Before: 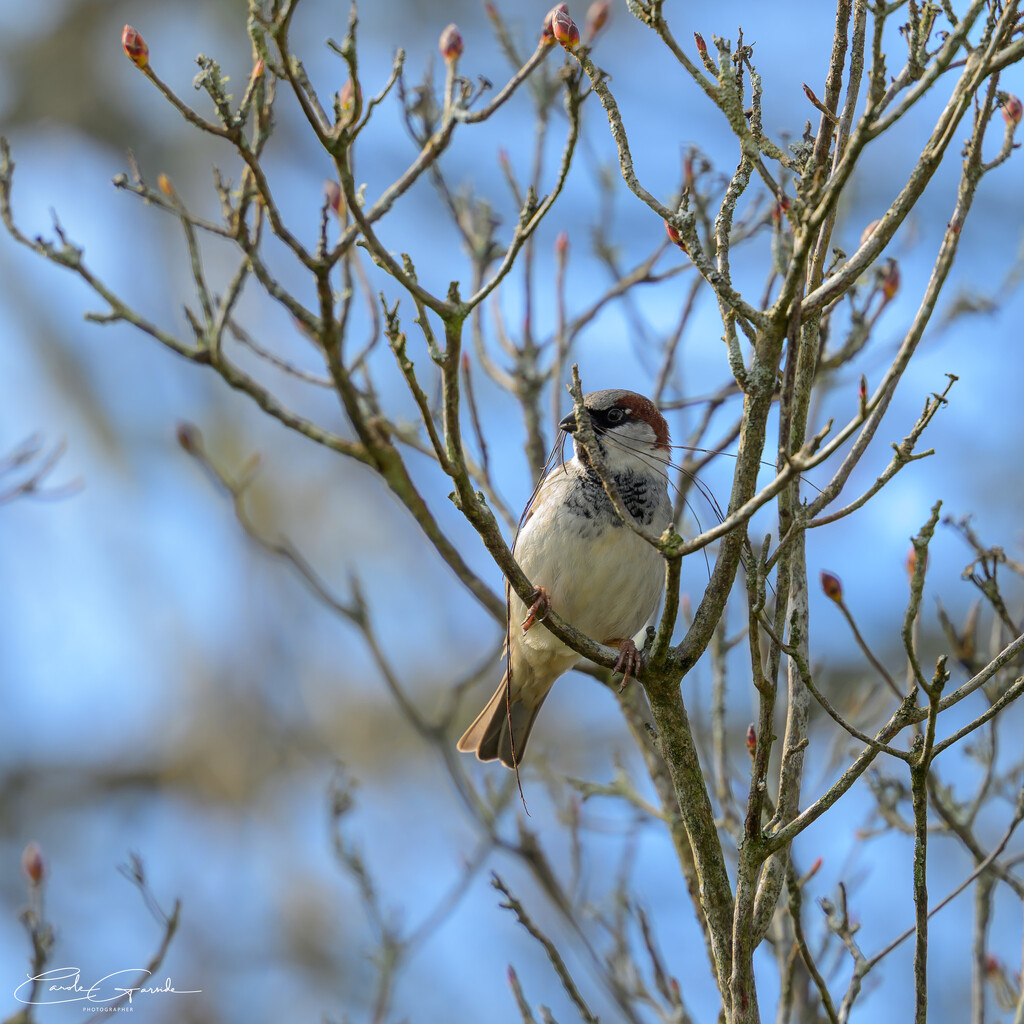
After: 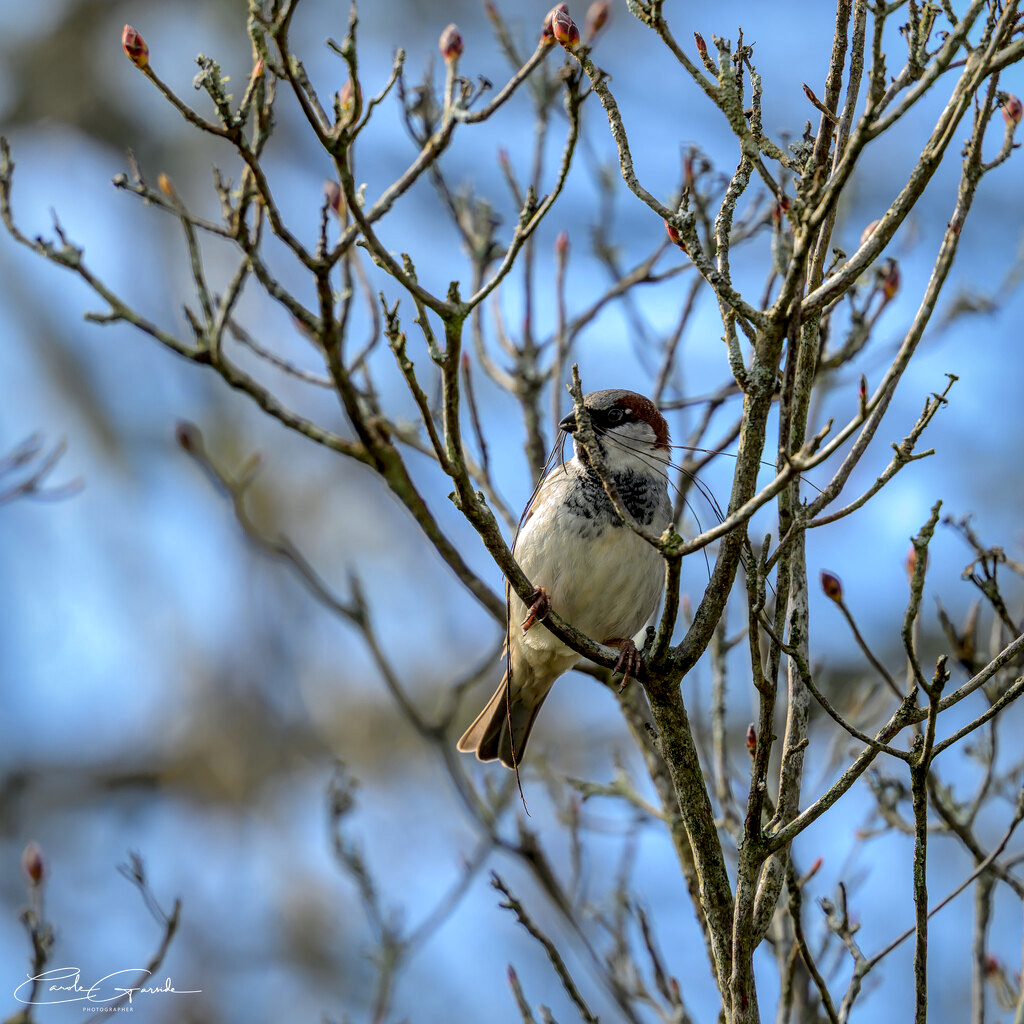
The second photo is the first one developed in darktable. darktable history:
local contrast: highlights 64%, shadows 54%, detail 169%, midtone range 0.511
shadows and highlights: shadows 25.92, highlights -69.78
